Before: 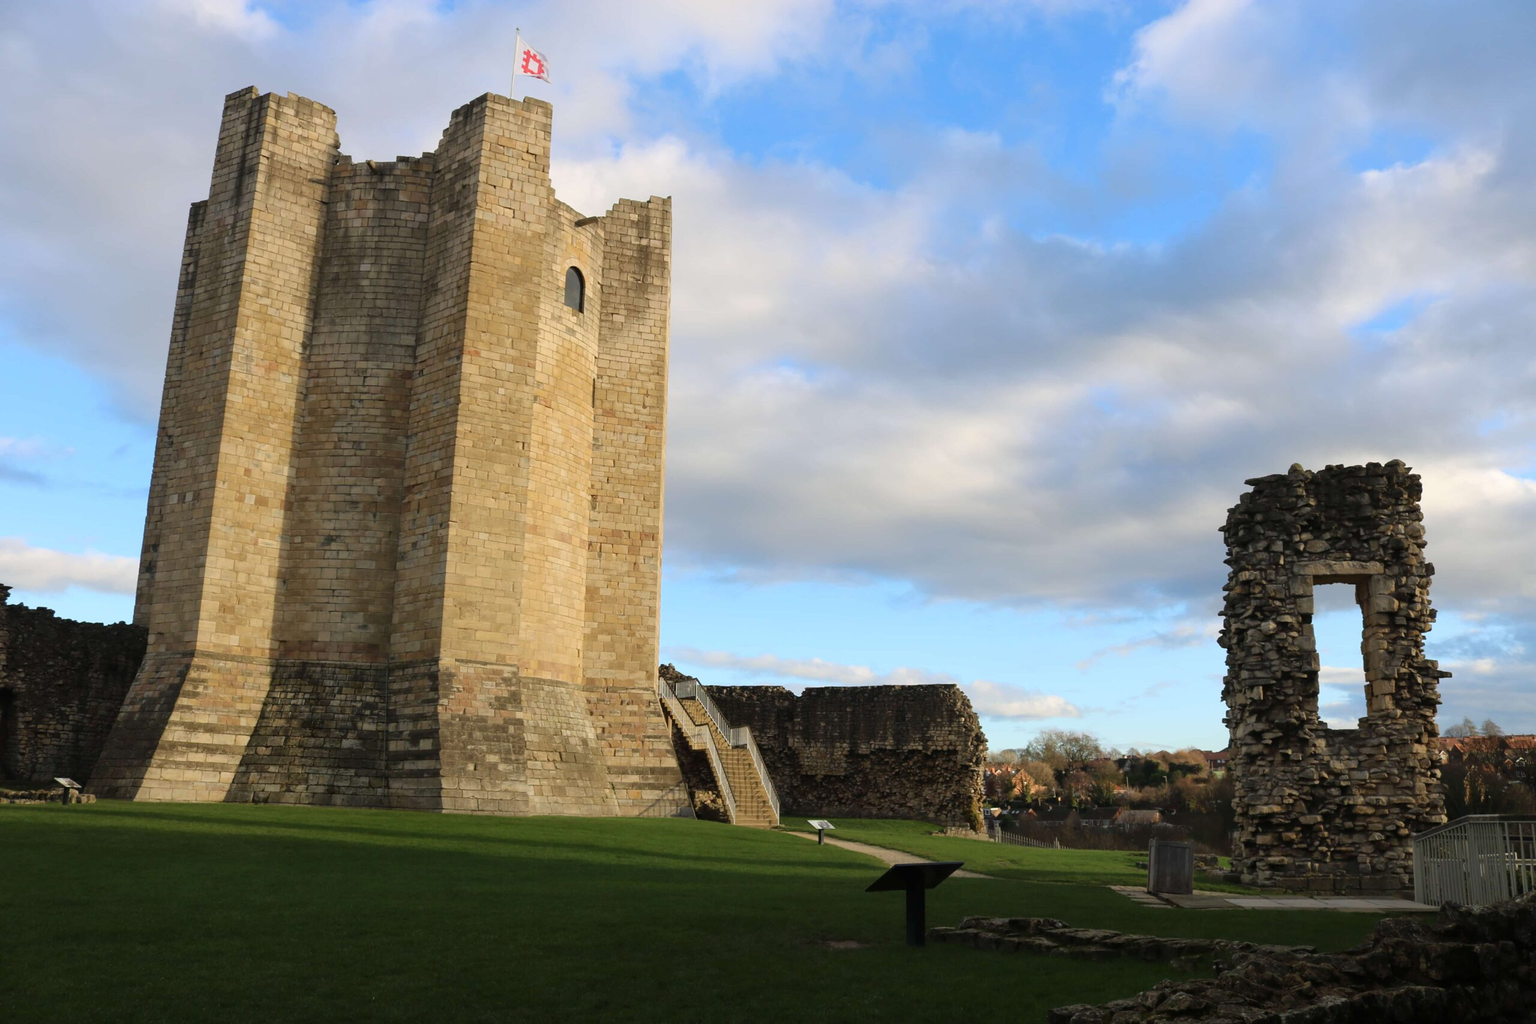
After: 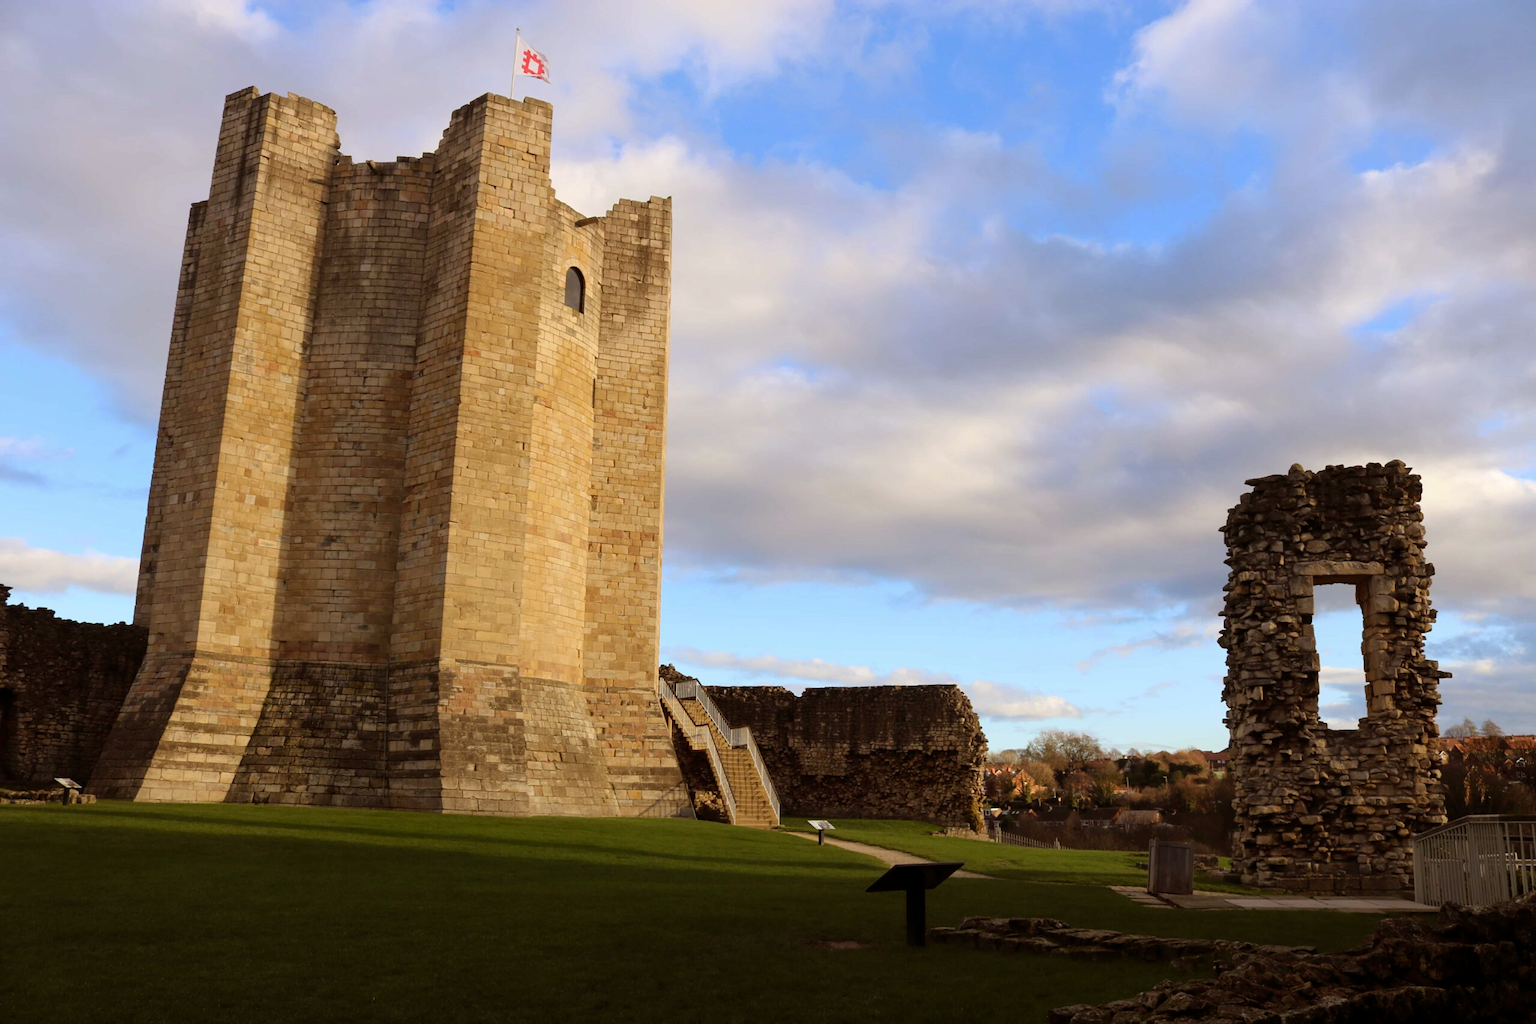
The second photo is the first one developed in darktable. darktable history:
rgb levels: mode RGB, independent channels, levels [[0, 0.5, 1], [0, 0.521, 1], [0, 0.536, 1]]
exposure: black level correction 0.001, compensate highlight preservation false
